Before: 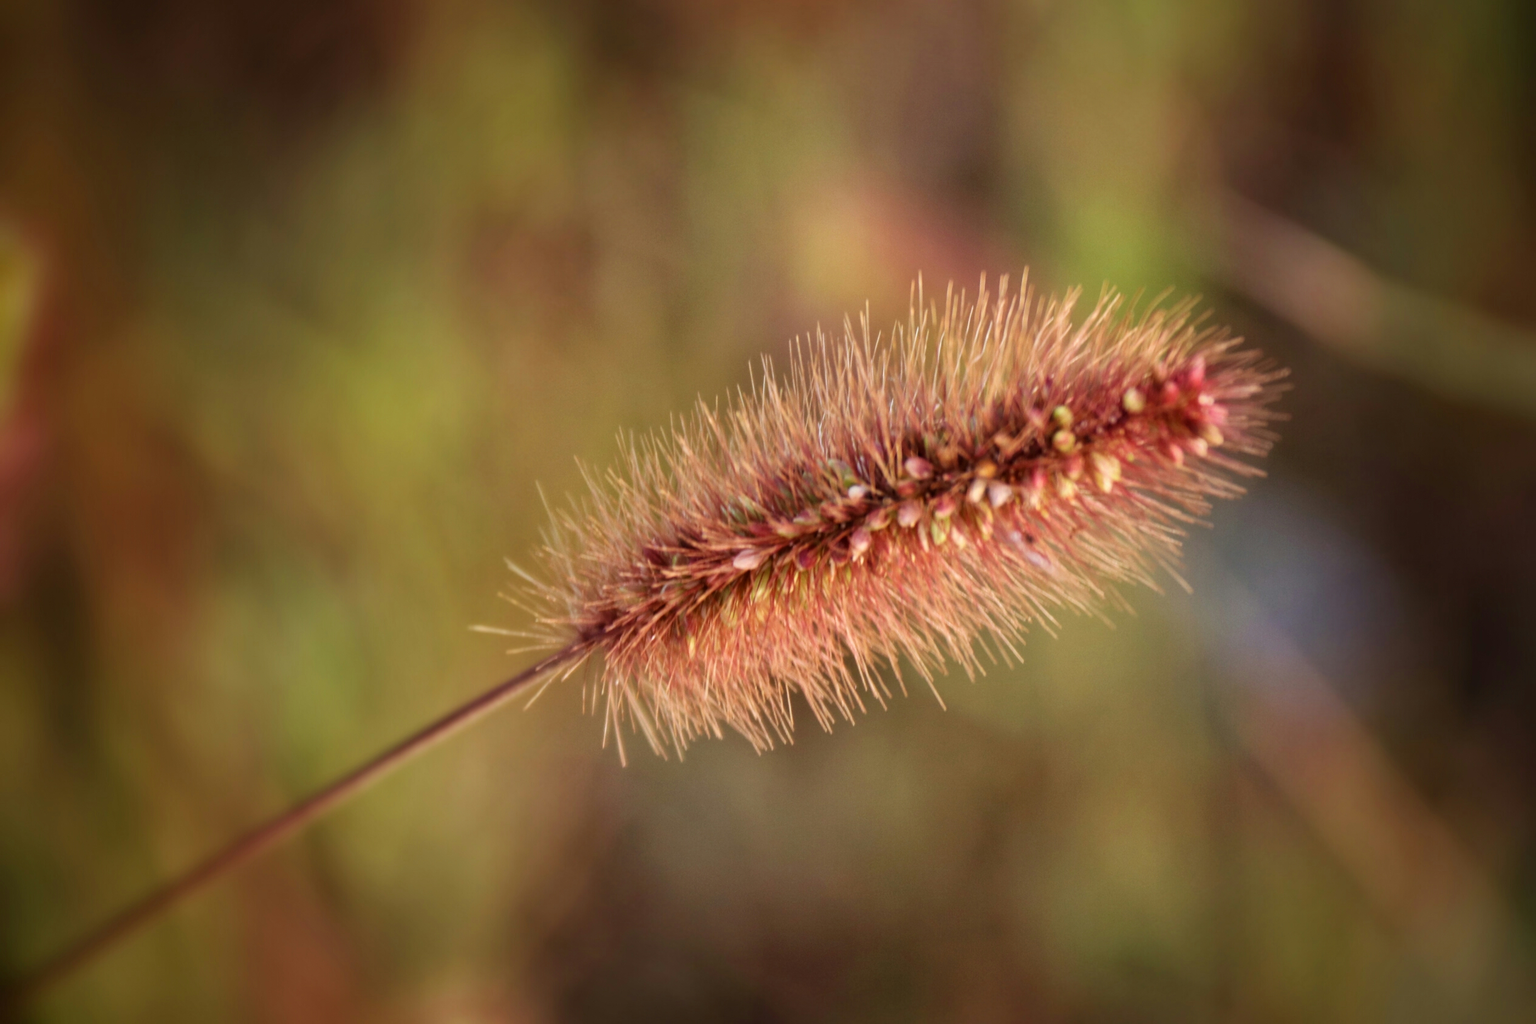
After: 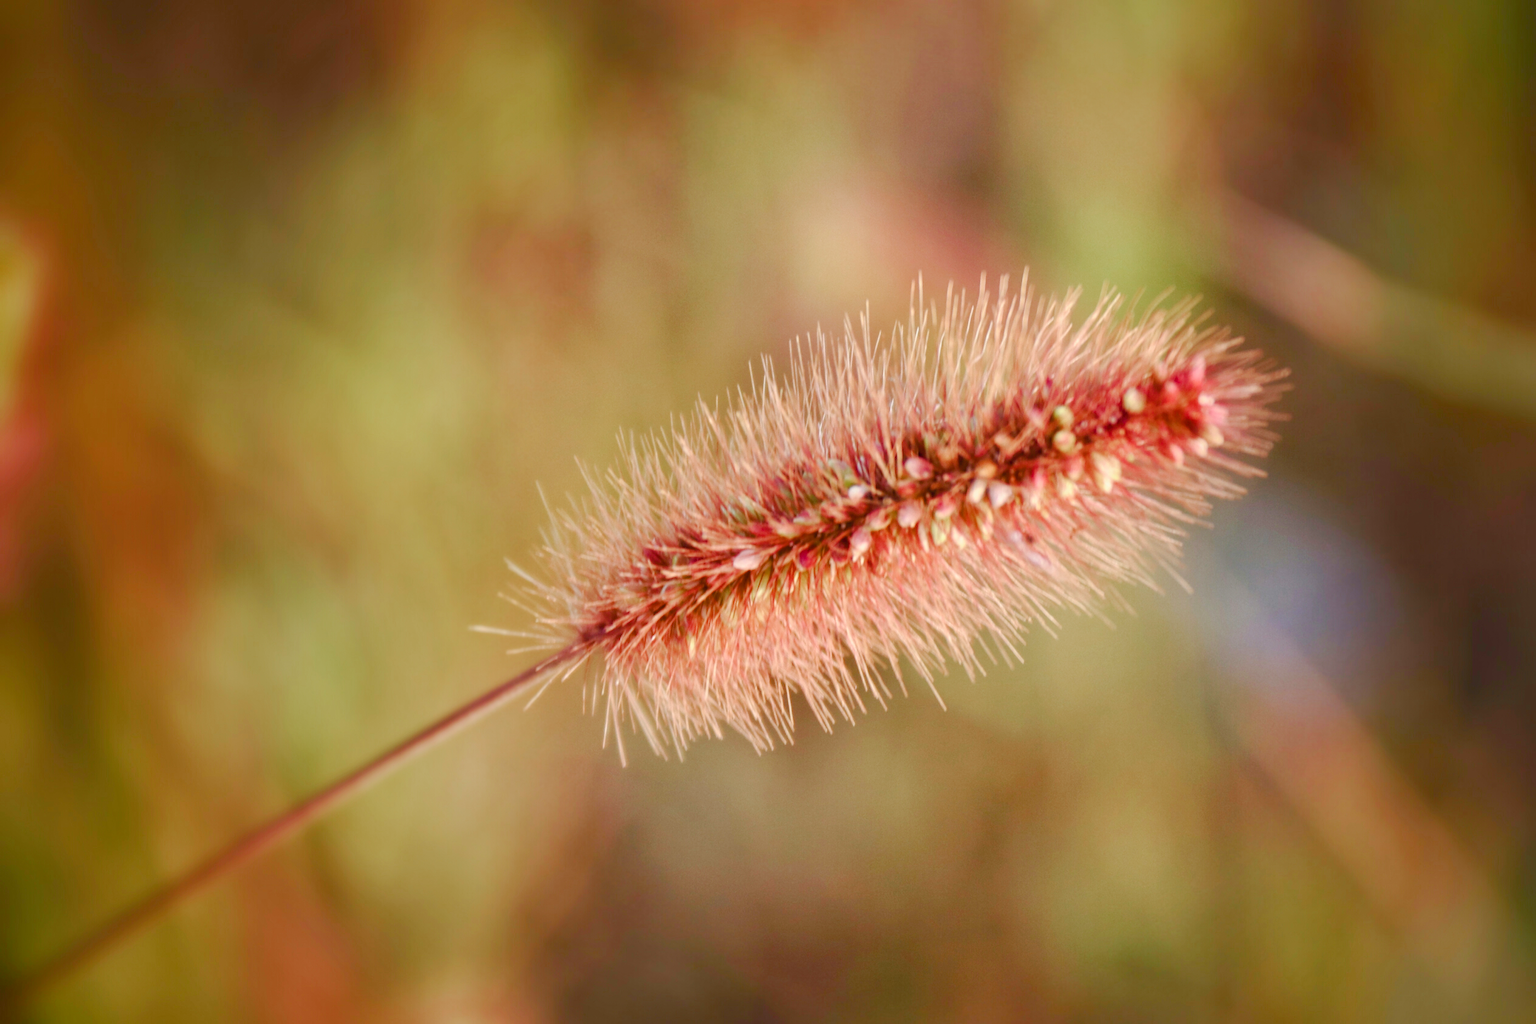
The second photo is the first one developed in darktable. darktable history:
tone curve: curves: ch0 [(0, 0) (0.003, 0.027) (0.011, 0.03) (0.025, 0.04) (0.044, 0.063) (0.069, 0.093) (0.1, 0.125) (0.136, 0.153) (0.177, 0.191) (0.224, 0.232) (0.277, 0.279) (0.335, 0.333) (0.399, 0.39) (0.468, 0.457) (0.543, 0.535) (0.623, 0.611) (0.709, 0.683) (0.801, 0.758) (0.898, 0.853) (1, 1)], preserve colors none
exposure: black level correction 0, exposure 0.5 EV, compensate exposure bias true, compensate highlight preservation false
base curve: curves: ch0 [(0, 0) (0.688, 0.865) (1, 1)], preserve colors none
color balance rgb: shadows lift › chroma 1%, shadows lift › hue 113°, highlights gain › chroma 0.2%, highlights gain › hue 333°, perceptual saturation grading › global saturation 20%, perceptual saturation grading › highlights -50%, perceptual saturation grading › shadows 25%, contrast -20%
